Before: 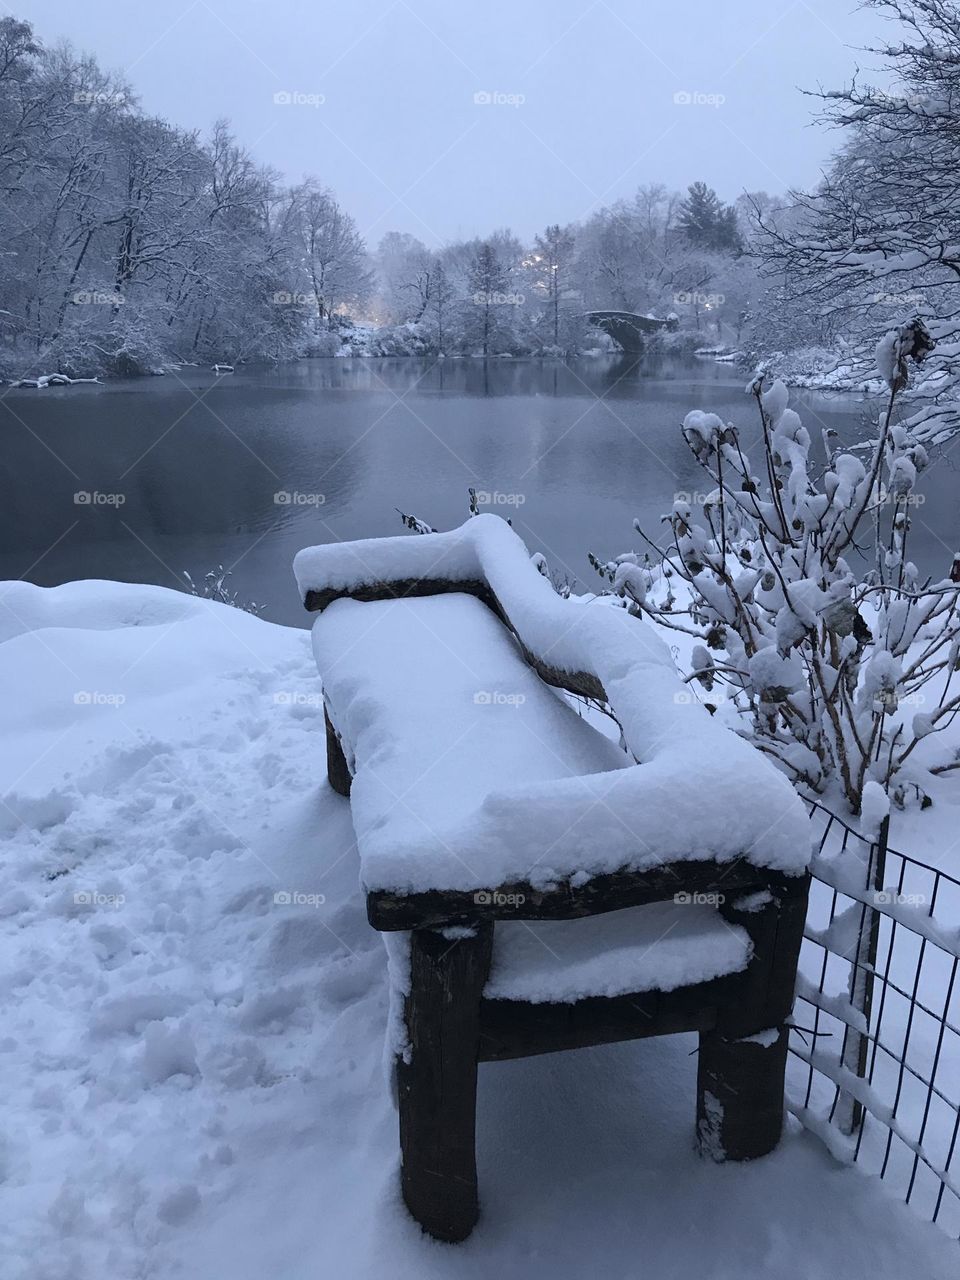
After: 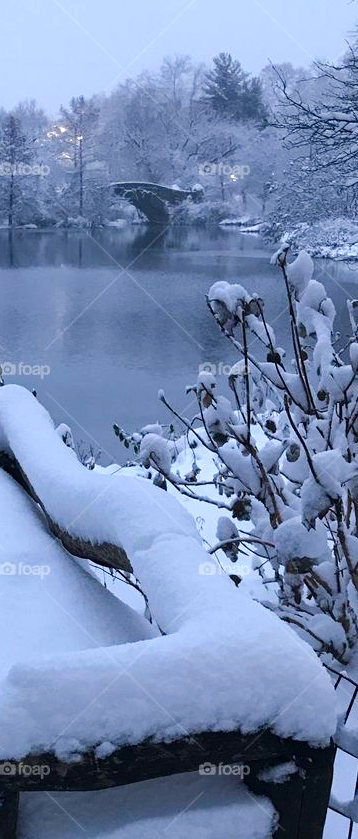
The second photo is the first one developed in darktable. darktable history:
color balance rgb: perceptual saturation grading › global saturation 0.765%, perceptual saturation grading › mid-tones 6.079%, perceptual saturation grading › shadows 71.229%, perceptual brilliance grading › highlights 6.476%, perceptual brilliance grading › mid-tones 17.195%, perceptual brilliance grading › shadows -5.497%, global vibrance 11.25%
crop and rotate: left 49.514%, top 10.113%, right 13.159%, bottom 24.302%
